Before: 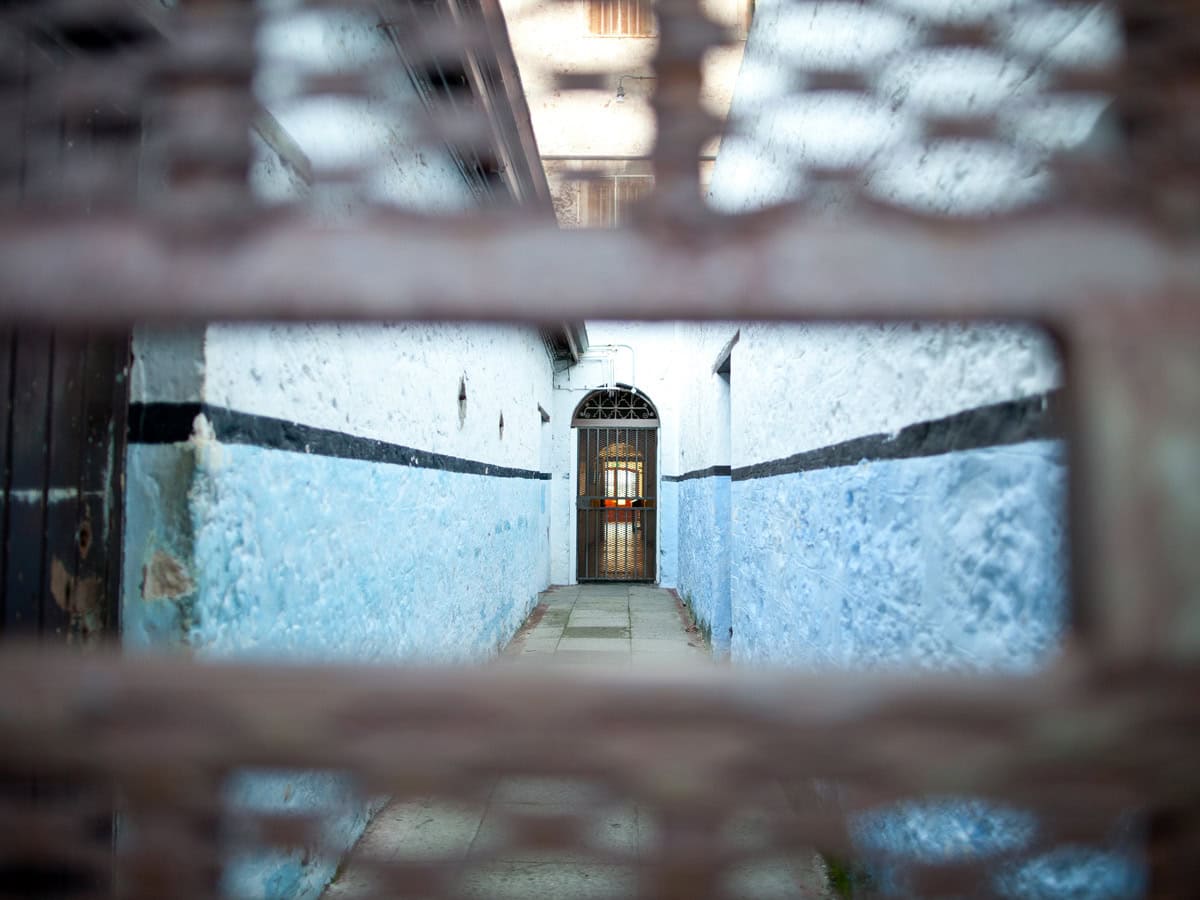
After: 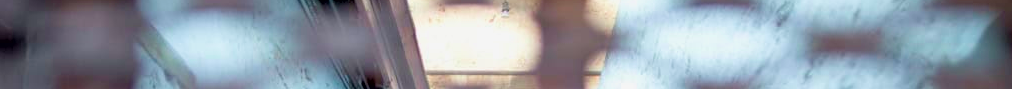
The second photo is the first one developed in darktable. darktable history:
exposure: black level correction 0.009, exposure -0.159 EV, compensate highlight preservation false
contrast brightness saturation: brightness 0.09, saturation 0.19
crop and rotate: left 9.644%, top 9.491%, right 6.021%, bottom 80.509%
velvia: strength 39.63%
